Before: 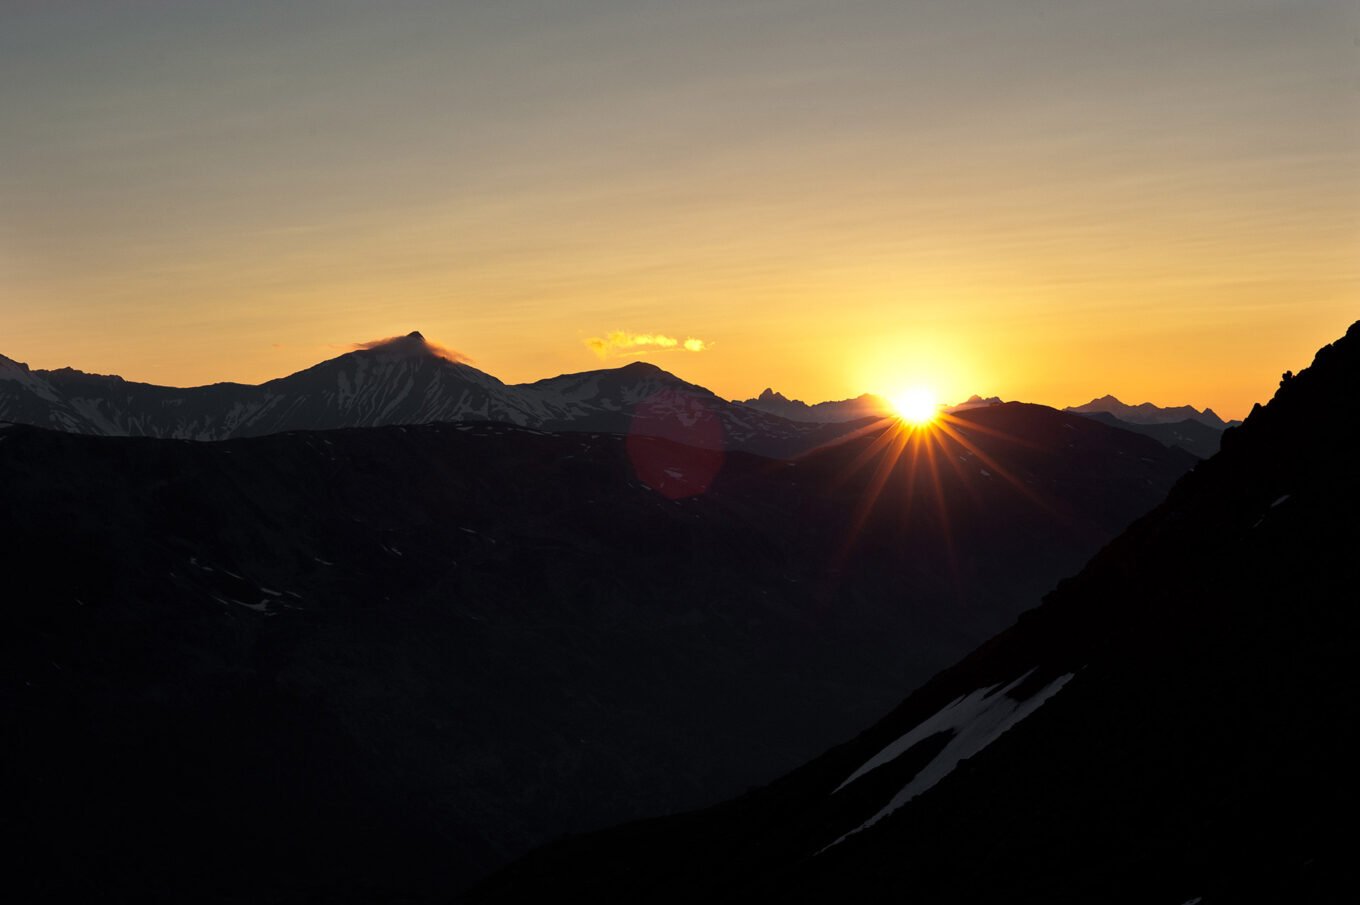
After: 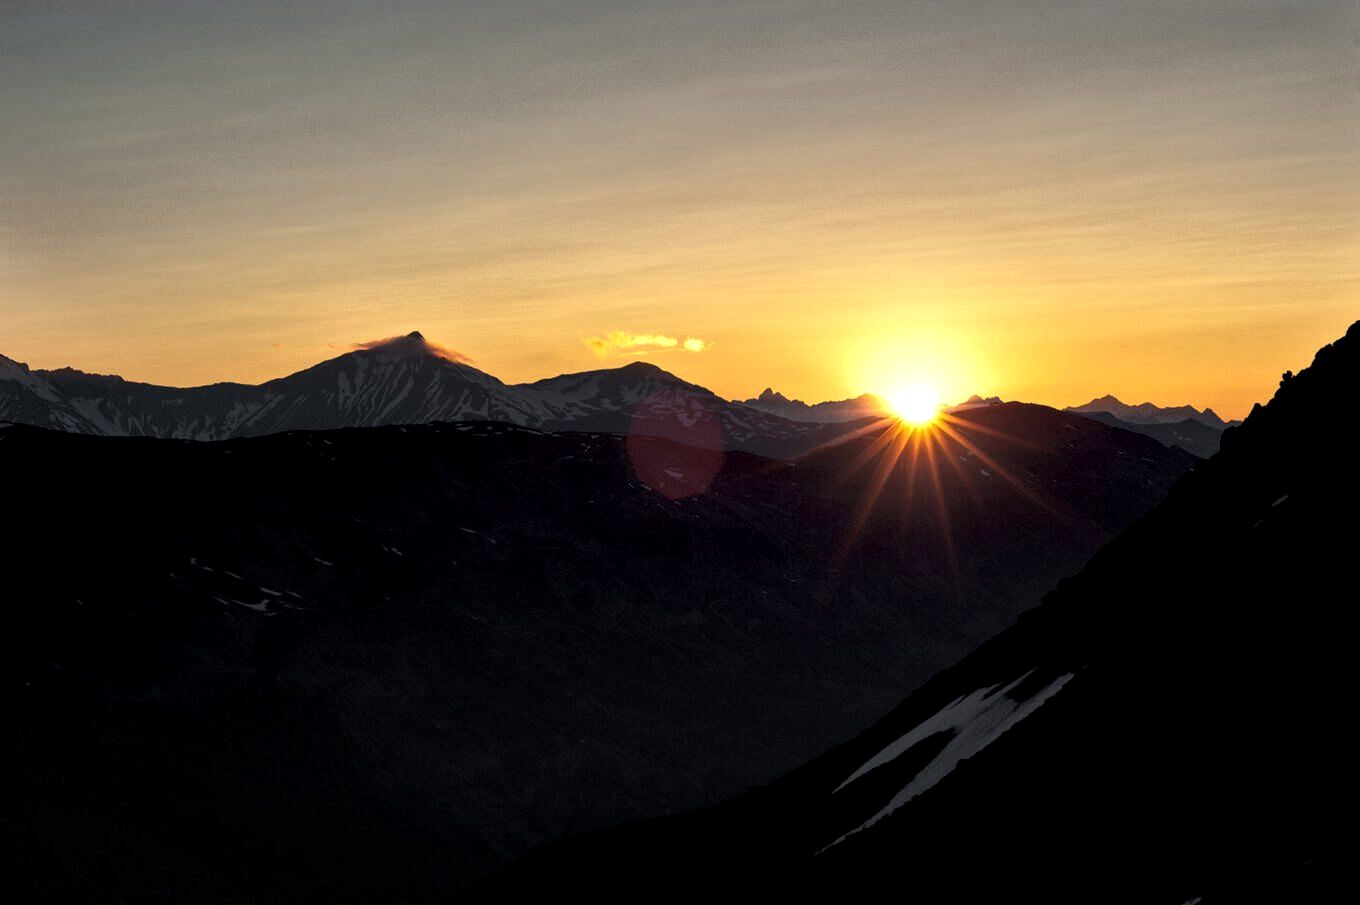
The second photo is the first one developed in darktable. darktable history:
local contrast: highlights 102%, shadows 100%, detail 200%, midtone range 0.2
